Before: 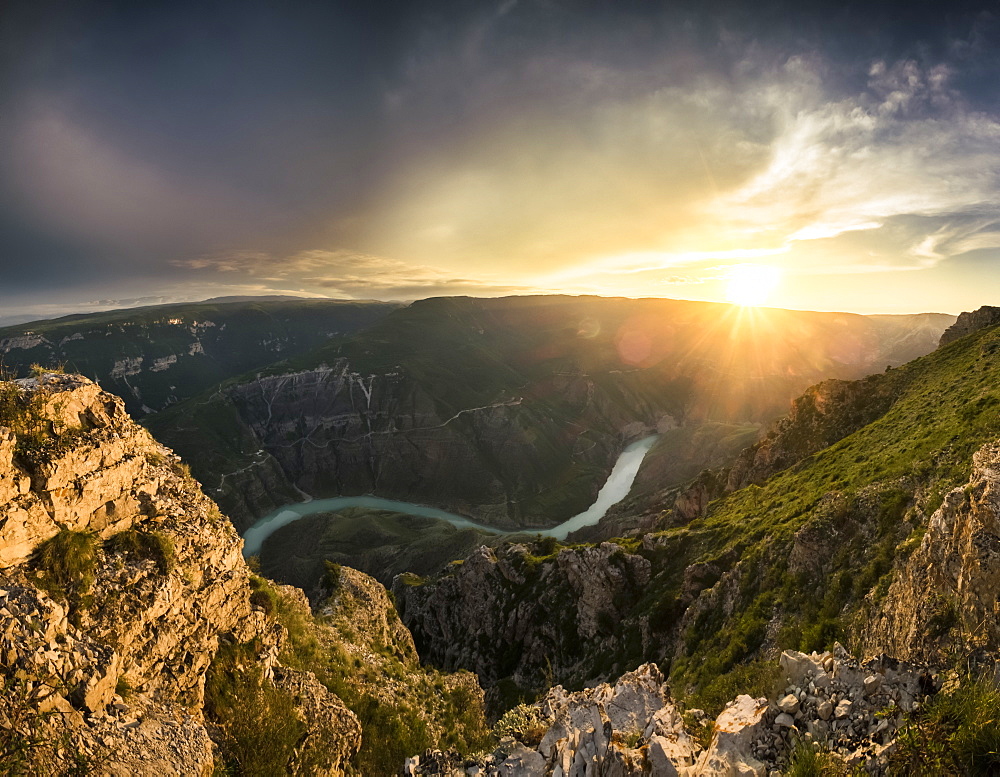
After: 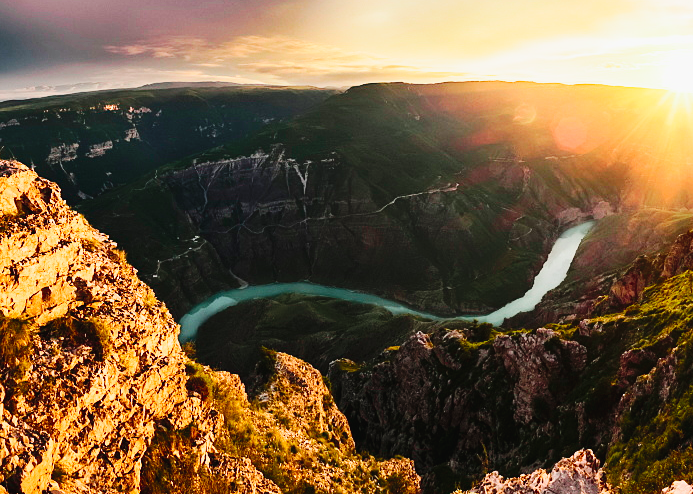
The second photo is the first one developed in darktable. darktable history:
crop: left 6.488%, top 27.668%, right 24.183%, bottom 8.656%
tone curve: curves: ch0 [(0, 0.023) (0.217, 0.19) (0.754, 0.801) (1, 0.977)]; ch1 [(0, 0) (0.392, 0.398) (0.5, 0.5) (0.521, 0.529) (0.56, 0.592) (1, 1)]; ch2 [(0, 0) (0.5, 0.5) (0.579, 0.561) (0.65, 0.657) (1, 1)], color space Lab, independent channels, preserve colors none
base curve: curves: ch0 [(0, 0) (0.032, 0.025) (0.121, 0.166) (0.206, 0.329) (0.605, 0.79) (1, 1)], preserve colors none
